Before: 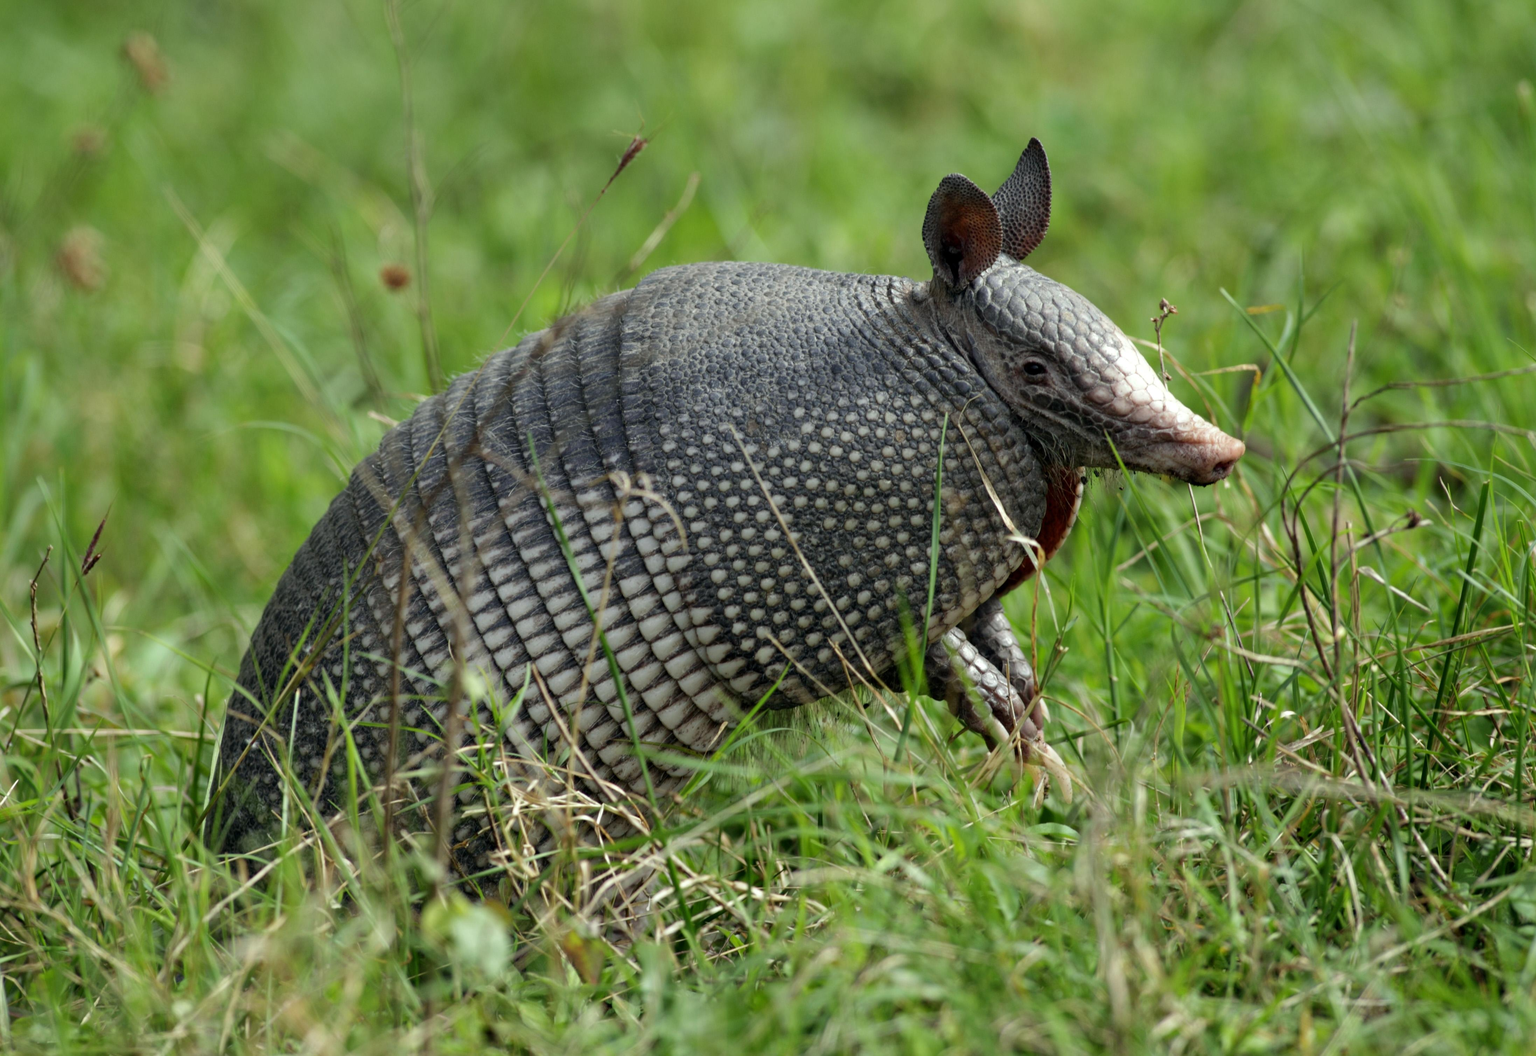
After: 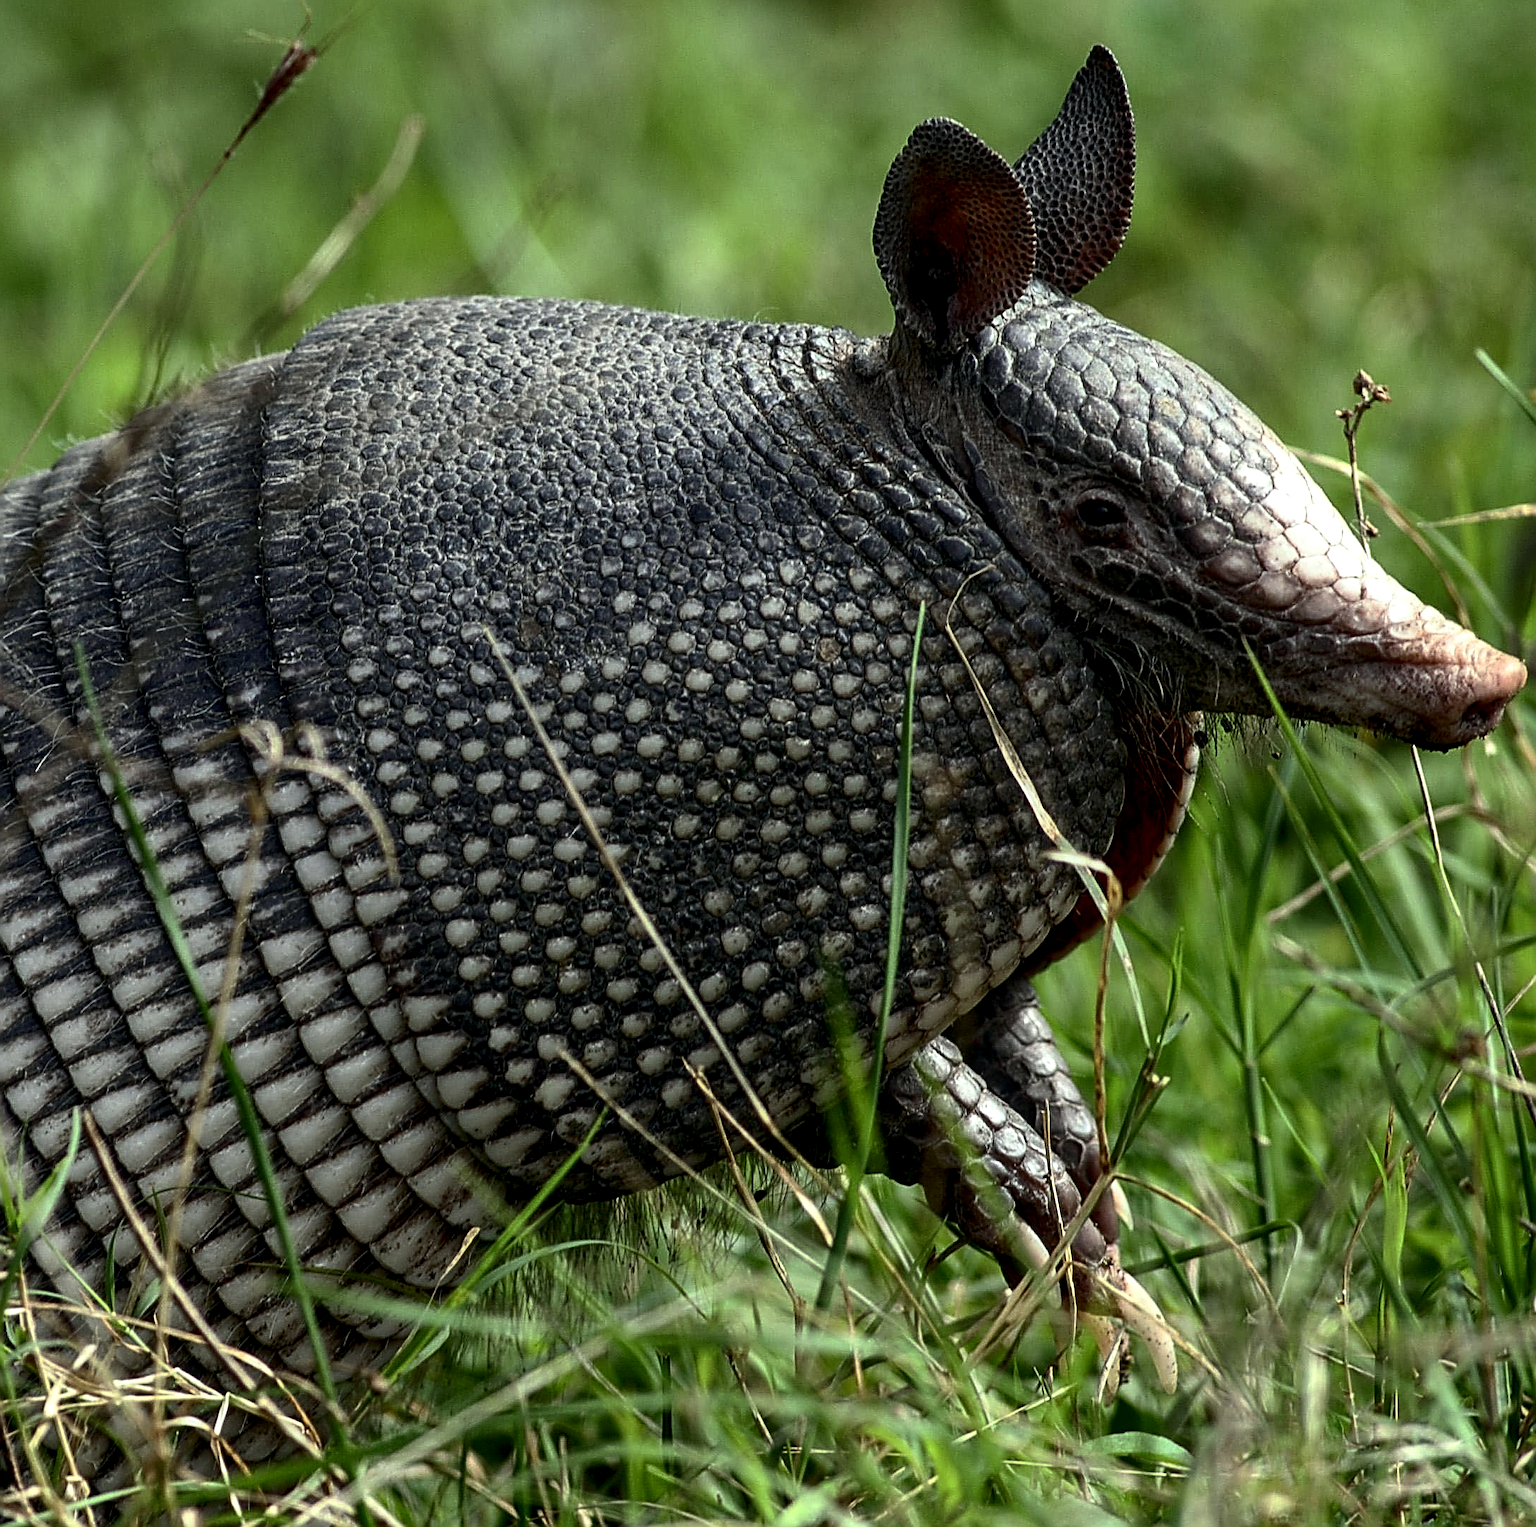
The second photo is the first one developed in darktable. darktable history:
exposure: exposure 0.202 EV, compensate highlight preservation false
crop: left 31.963%, top 10.926%, right 18.615%, bottom 17.577%
local contrast: on, module defaults
sharpen: amount 1.874
contrast brightness saturation: contrast 0.292
base curve: curves: ch0 [(0, 0) (0.595, 0.418) (1, 1)], preserve colors none
contrast equalizer: y [[0.5 ×6], [0.5 ×6], [0.5 ×6], [0 ×6], [0, 0, 0, 0.581, 0.011, 0]], mix -0.296
